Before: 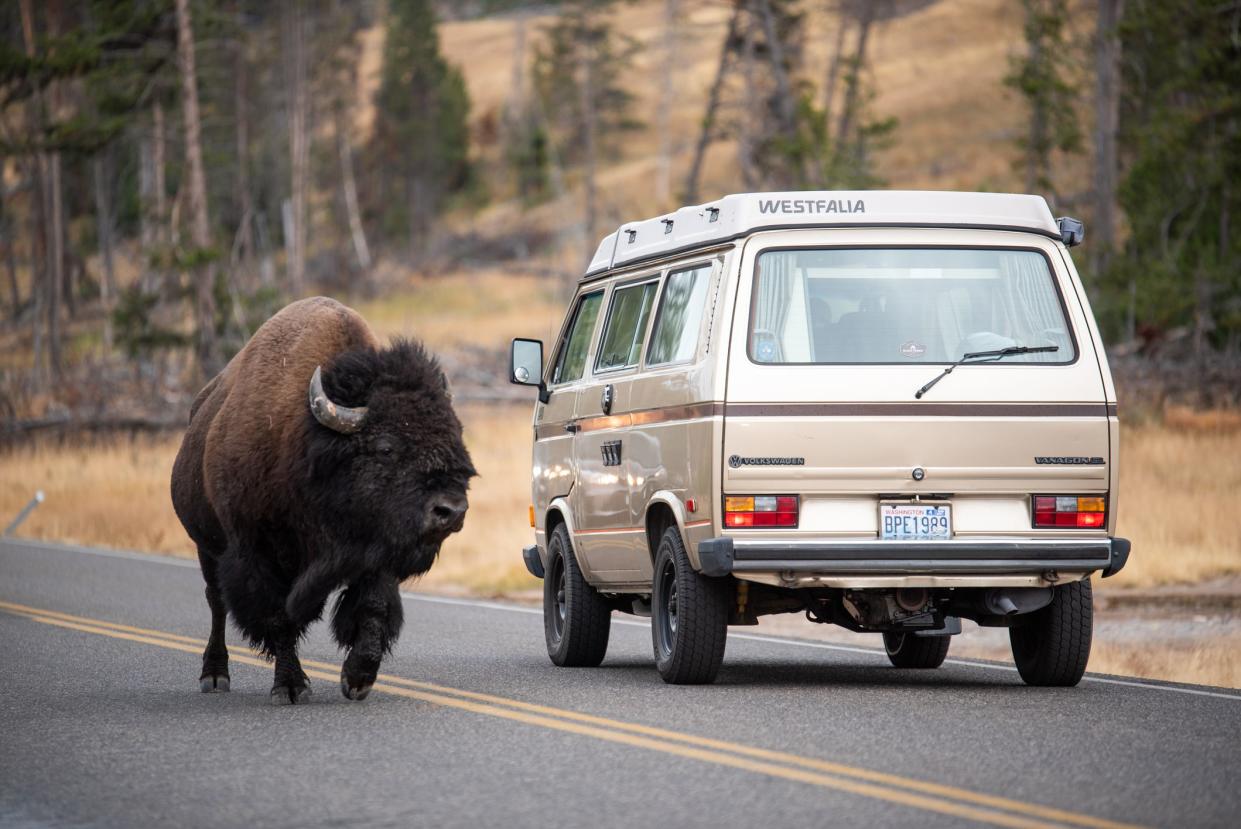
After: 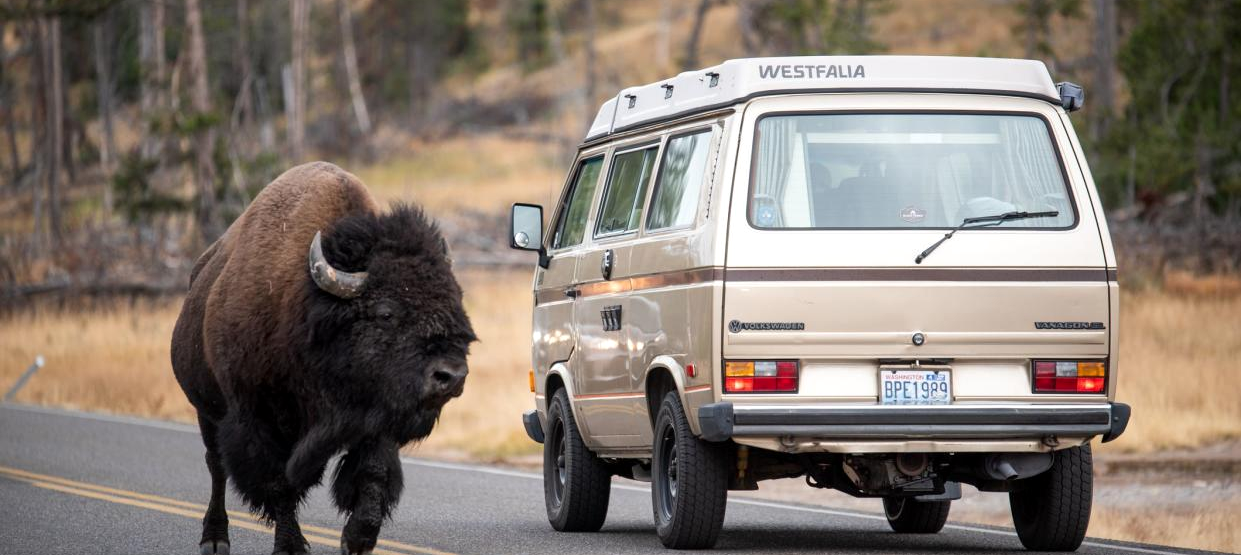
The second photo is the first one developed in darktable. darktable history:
crop: top 16.29%, bottom 16.707%
local contrast: mode bilateral grid, contrast 20, coarseness 51, detail 120%, midtone range 0.2
